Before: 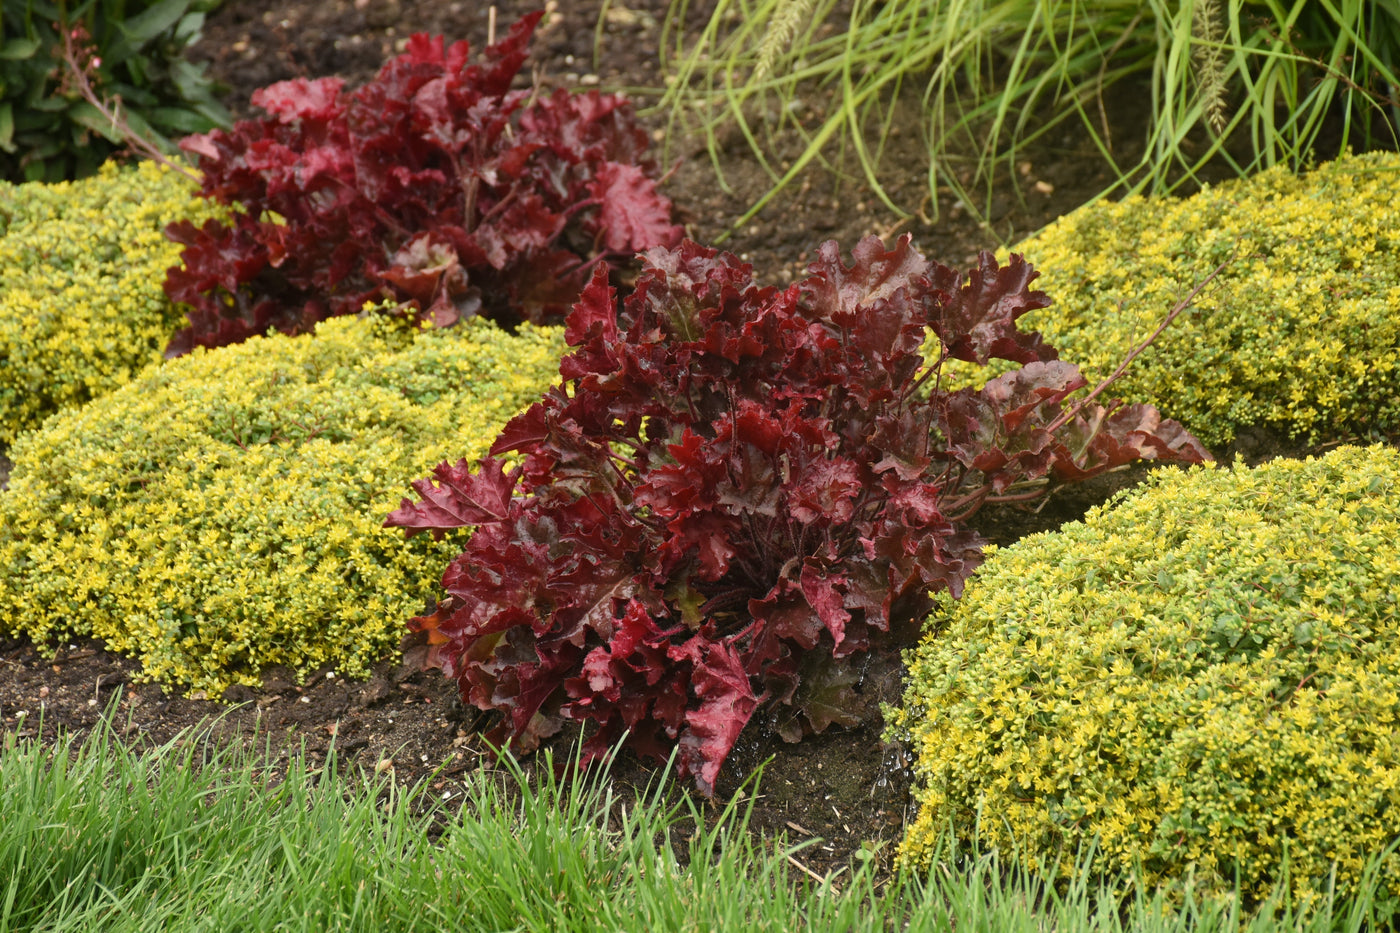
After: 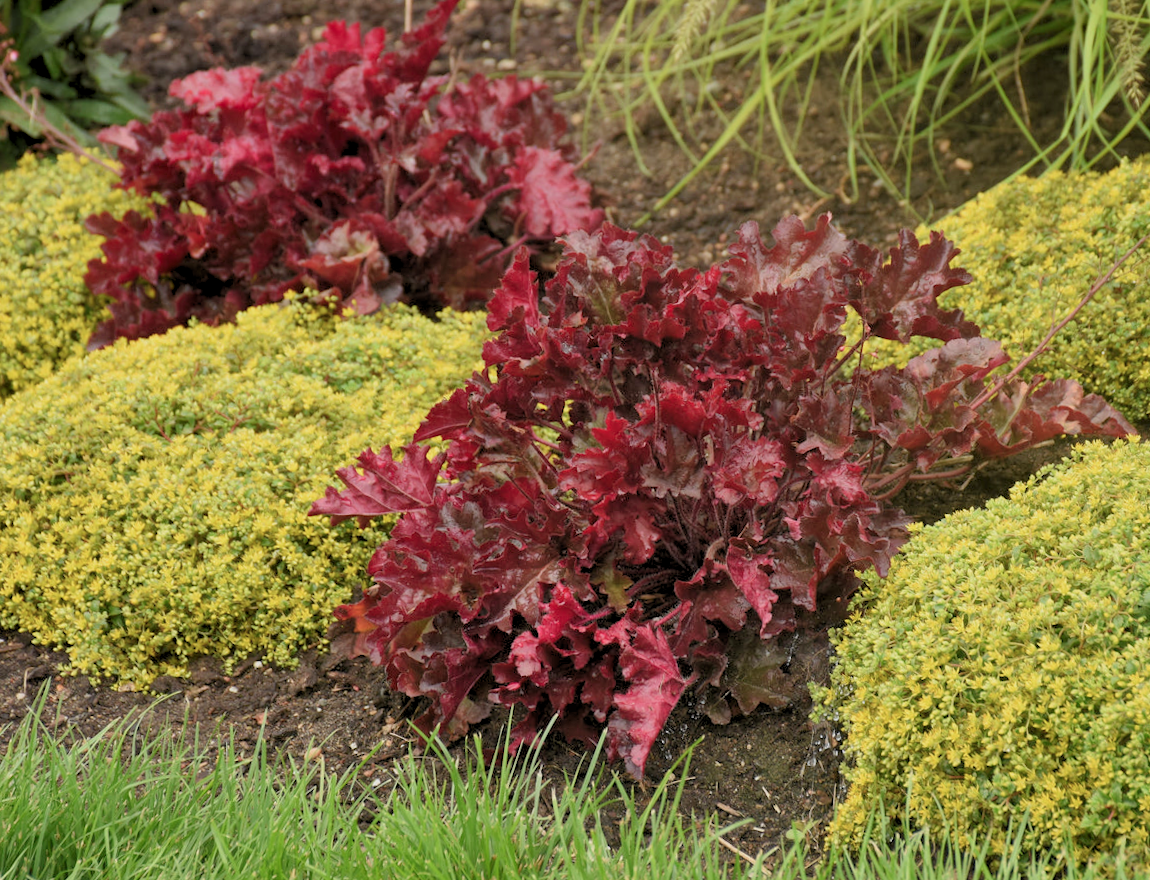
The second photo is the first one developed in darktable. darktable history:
color balance rgb: perceptual saturation grading › global saturation -27.94%, hue shift -2.27°, contrast -21.26%
rgb levels: levels [[0.013, 0.434, 0.89], [0, 0.5, 1], [0, 0.5, 1]]
shadows and highlights: shadows 37.27, highlights -28.18, soften with gaussian
crop and rotate: angle 1°, left 4.281%, top 0.642%, right 11.383%, bottom 2.486%
contrast brightness saturation: brightness -0.02, saturation 0.35
